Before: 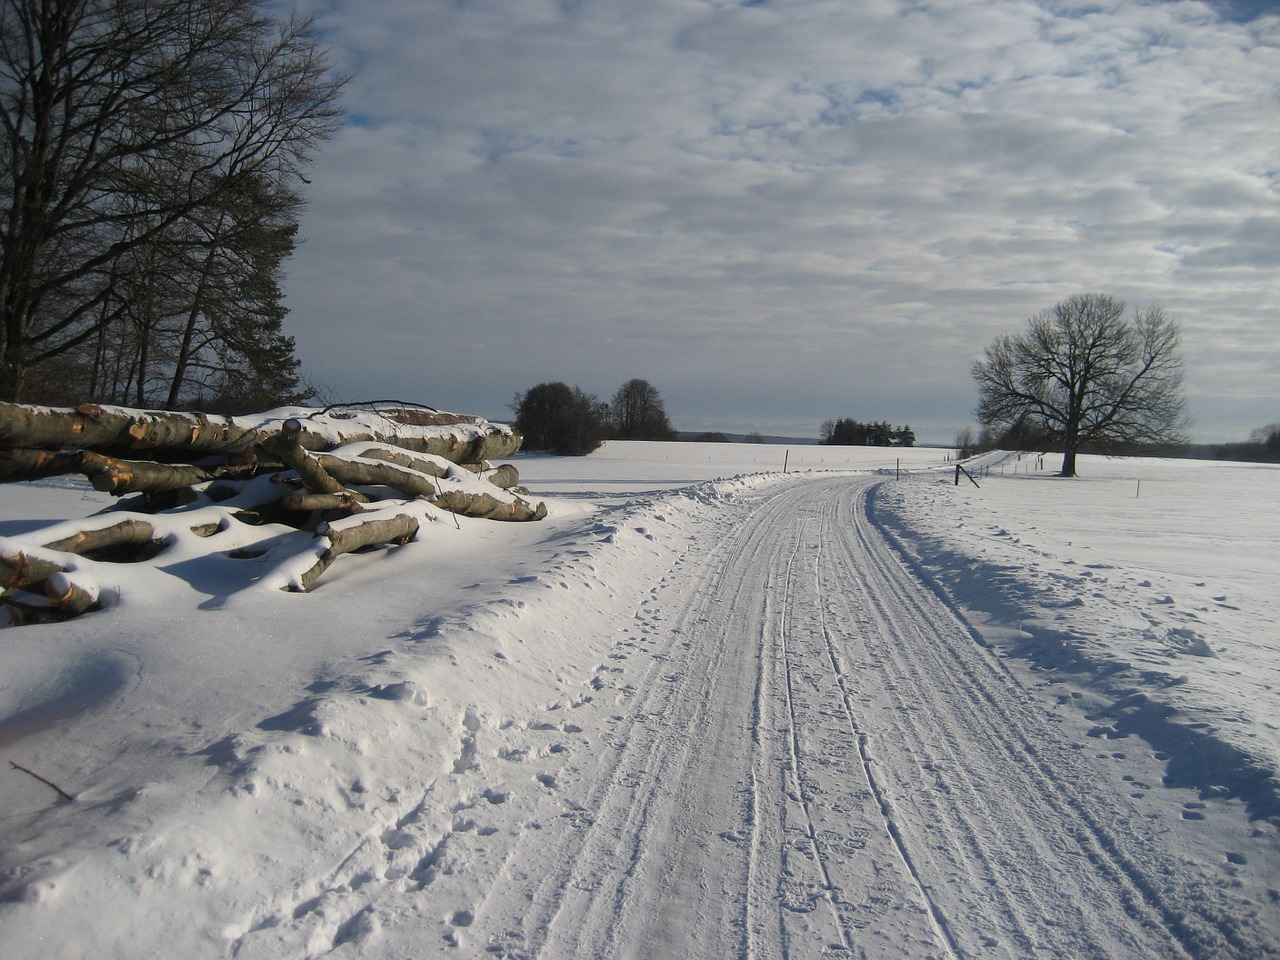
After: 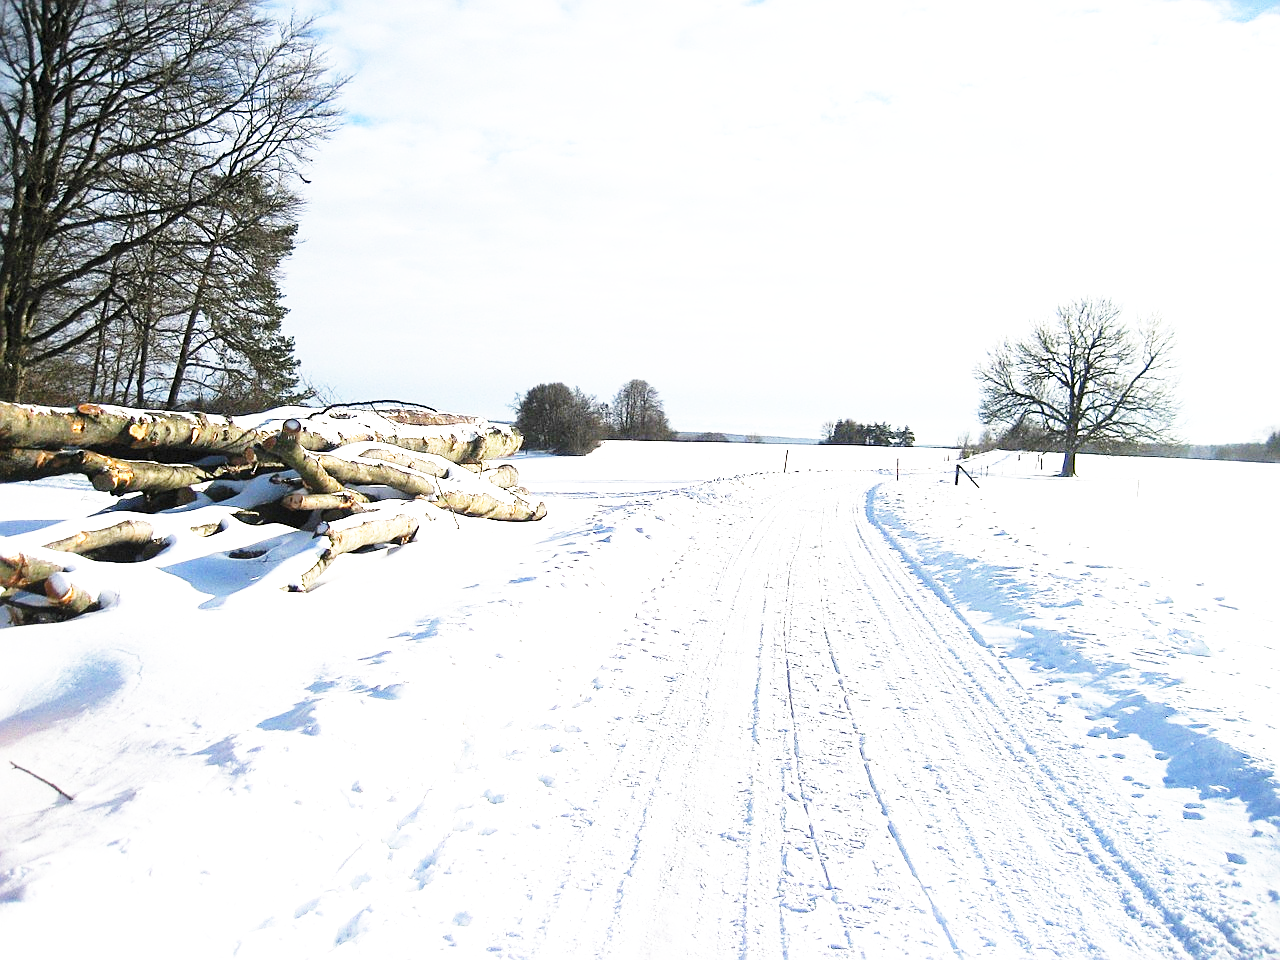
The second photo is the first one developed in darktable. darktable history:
base curve: curves: ch0 [(0, 0) (0.026, 0.03) (0.109, 0.232) (0.351, 0.748) (0.669, 0.968) (1, 1)], preserve colors none
exposure: black level correction 0.001, exposure 1.735 EV, compensate highlight preservation false
sharpen: on, module defaults
